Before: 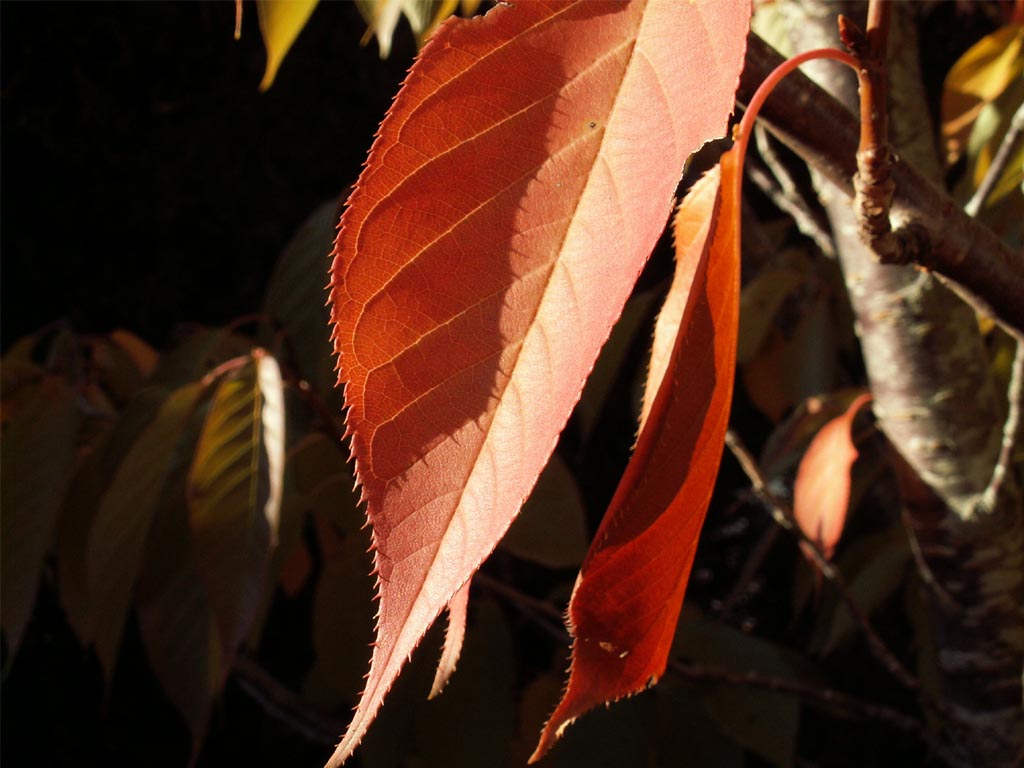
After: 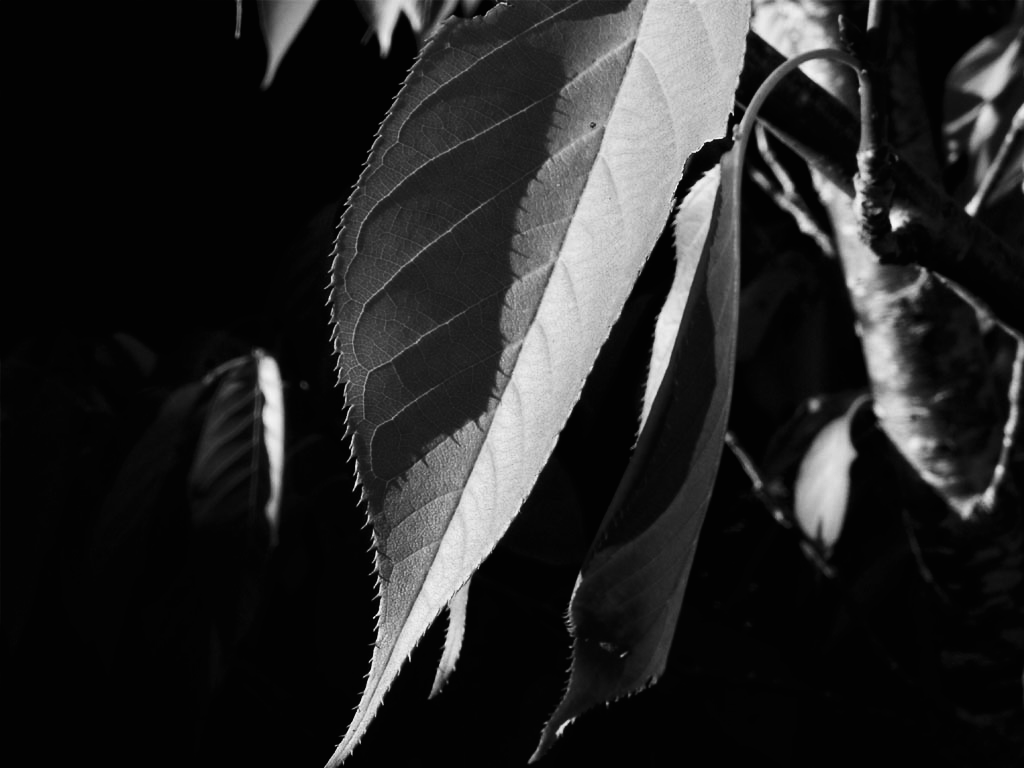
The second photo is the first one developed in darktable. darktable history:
color balance: lift [1, 1.015, 0.987, 0.985], gamma [1, 0.959, 1.042, 0.958], gain [0.927, 0.938, 1.072, 0.928], contrast 1.5%
monochrome: on, module defaults
contrast brightness saturation: contrast 0.22, brightness -0.19, saturation 0.24
